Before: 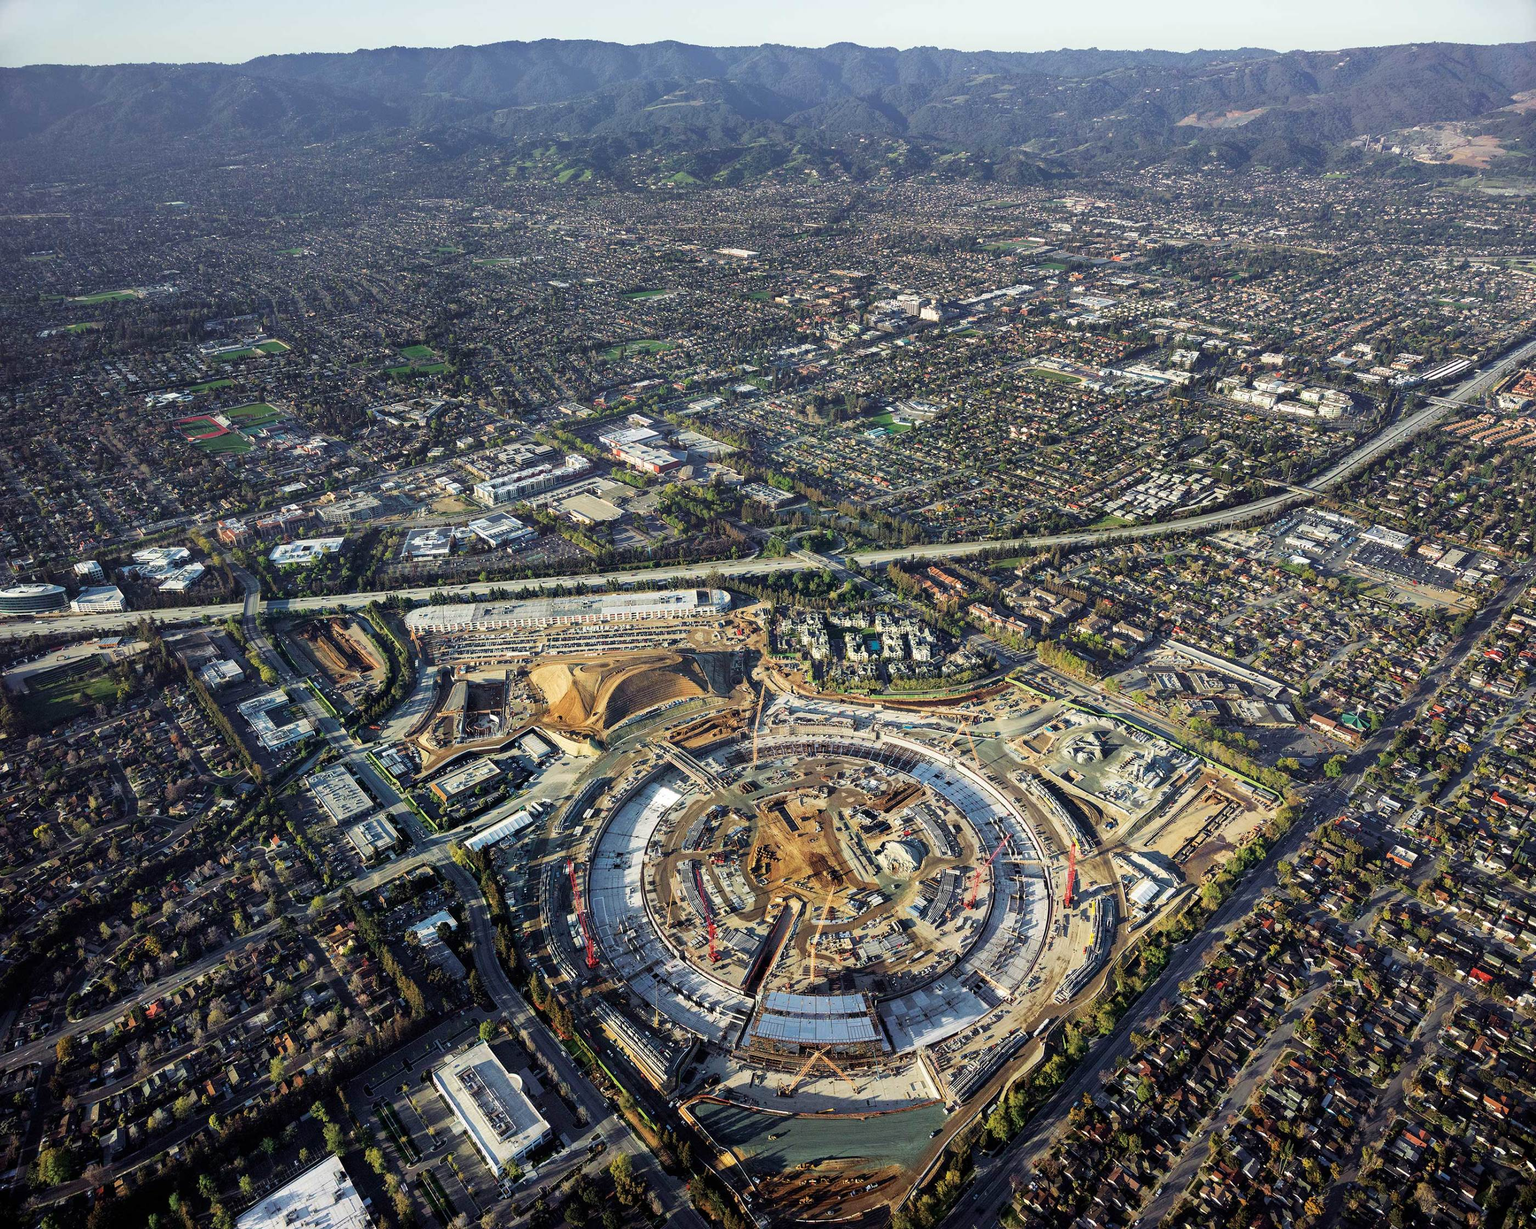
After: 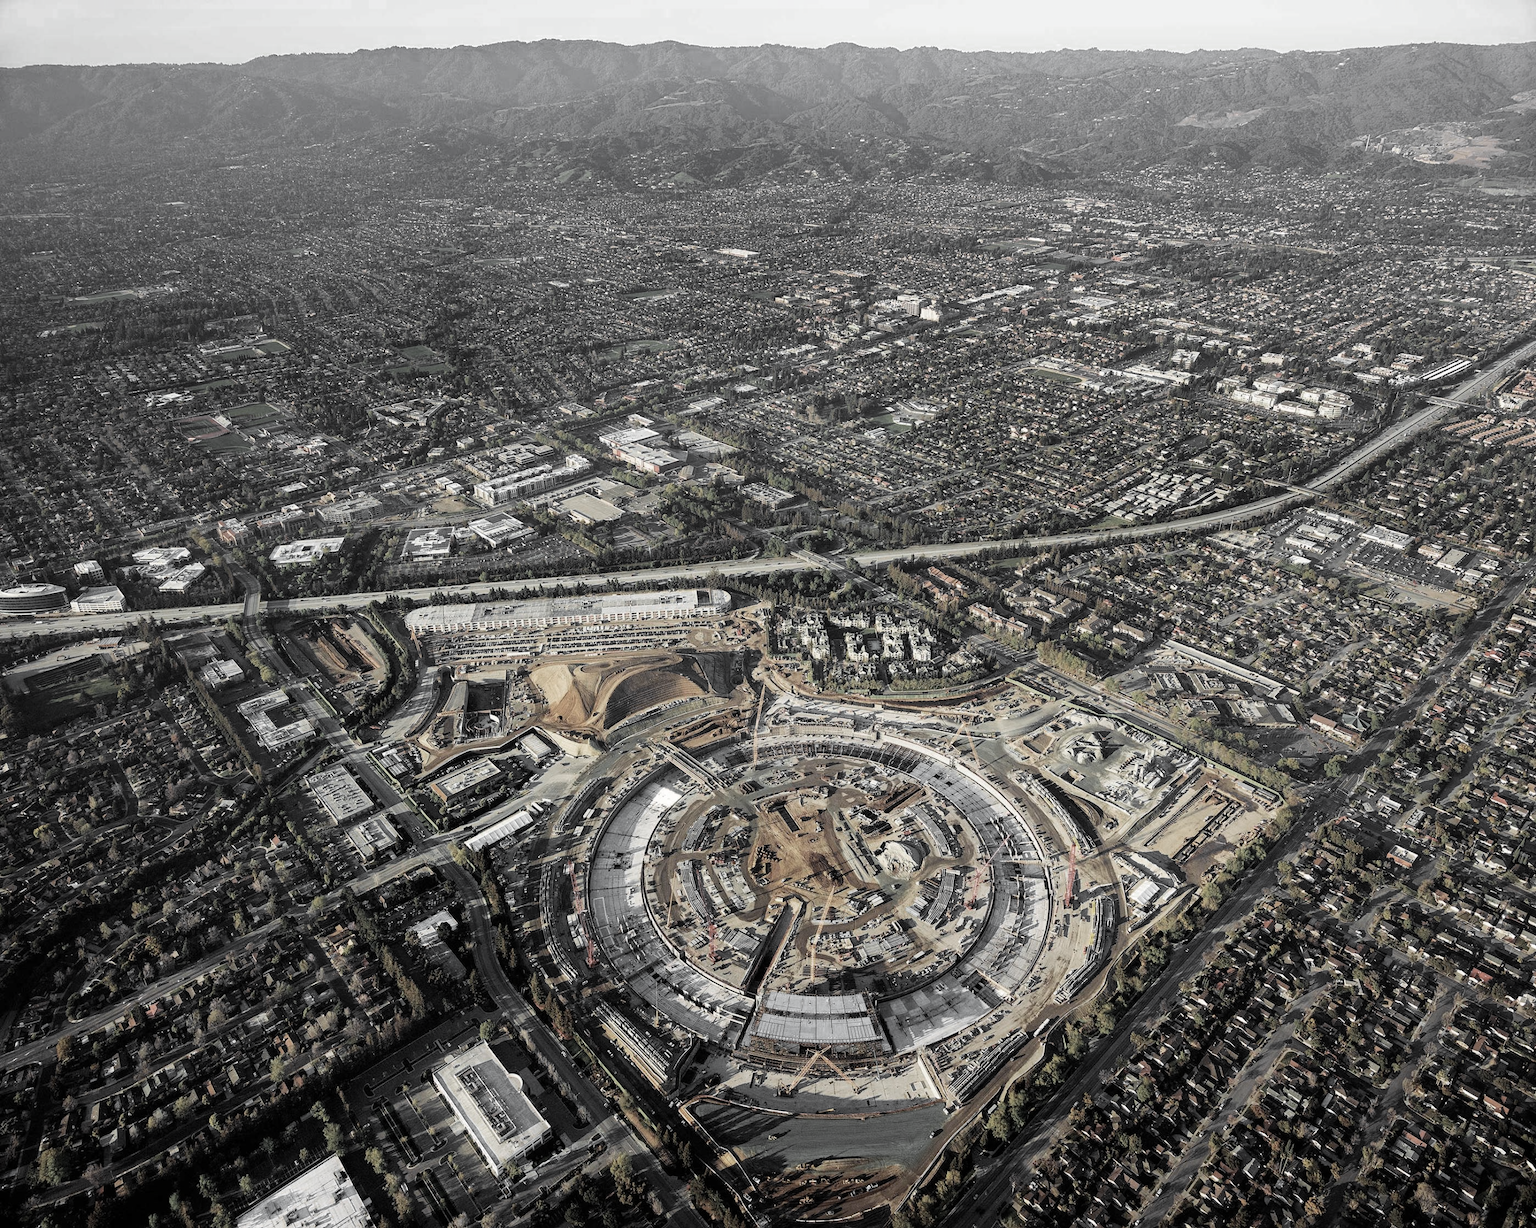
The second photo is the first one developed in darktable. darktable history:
white balance: red 1.009, blue 0.985
color zones: curves: ch0 [(0, 0.613) (0.01, 0.613) (0.245, 0.448) (0.498, 0.529) (0.642, 0.665) (0.879, 0.777) (0.99, 0.613)]; ch1 [(0, 0.035) (0.121, 0.189) (0.259, 0.197) (0.415, 0.061) (0.589, 0.022) (0.732, 0.022) (0.857, 0.026) (0.991, 0.053)]
rgb curve: mode RGB, independent channels
